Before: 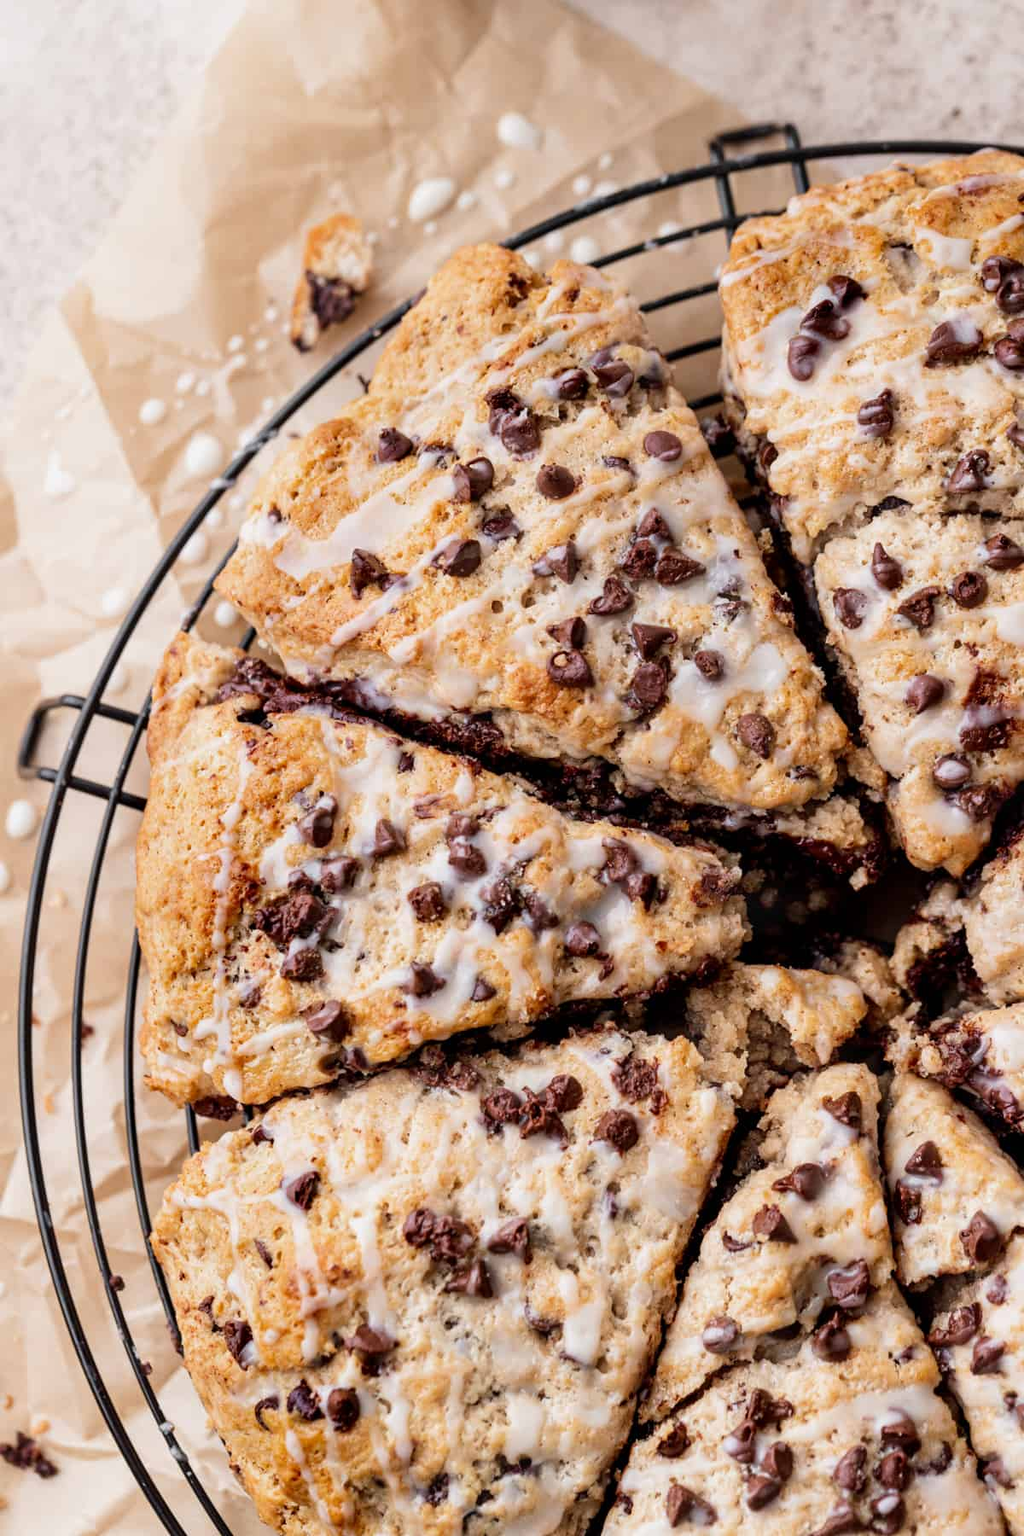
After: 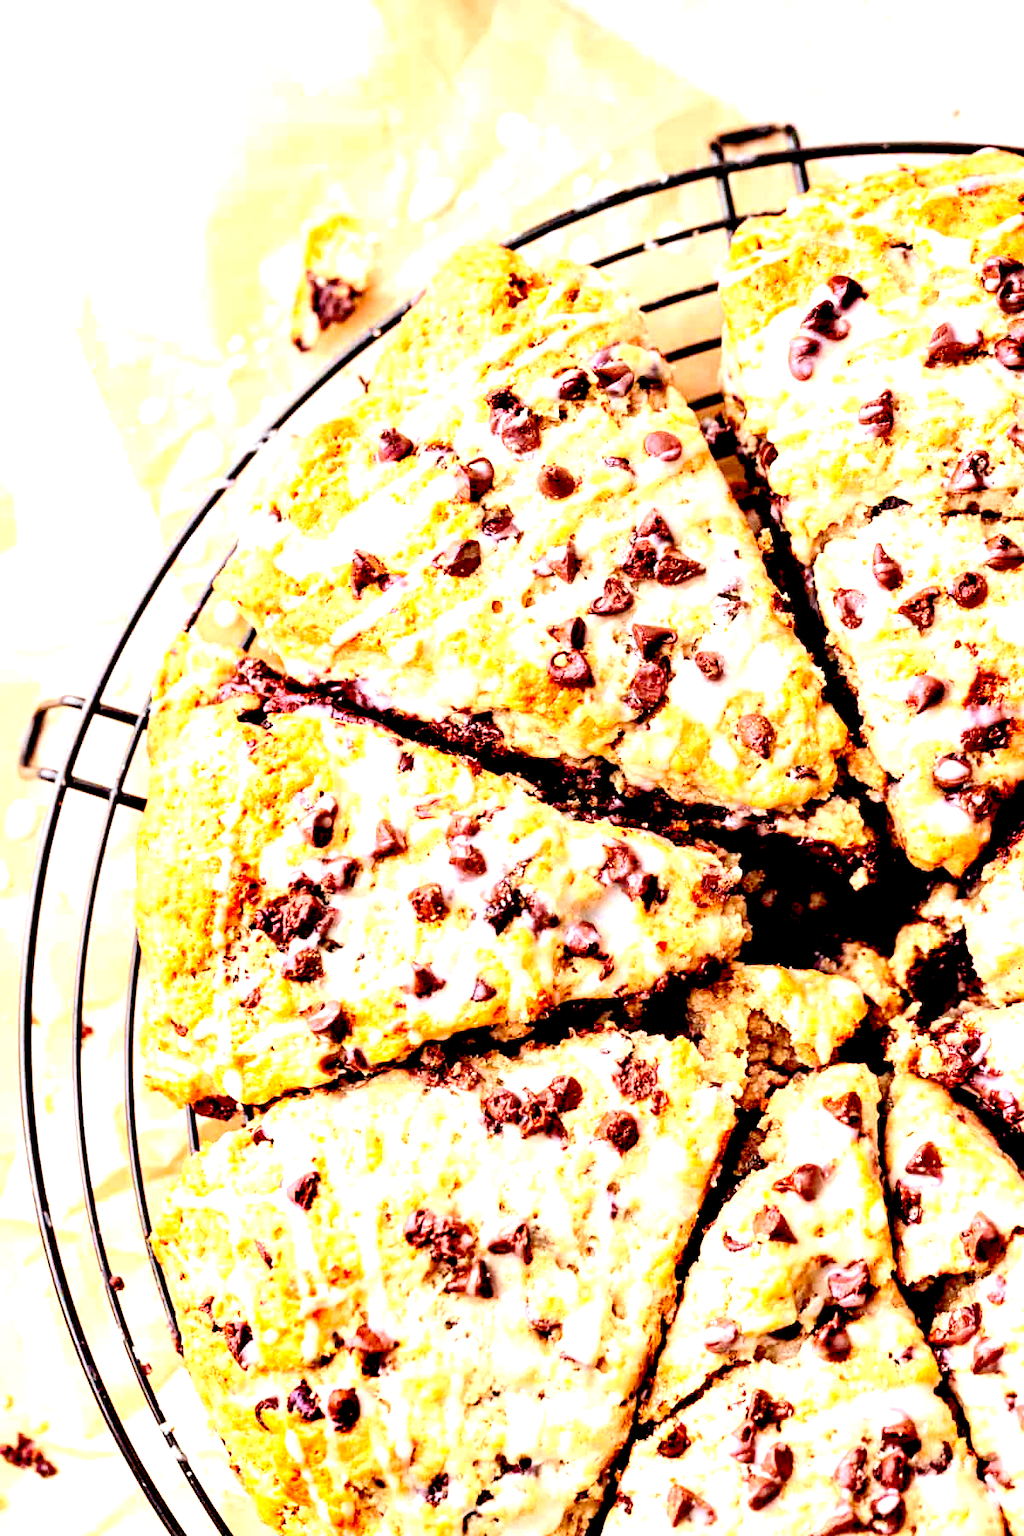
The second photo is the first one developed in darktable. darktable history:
exposure: black level correction 0.016, exposure 1.774 EV, compensate highlight preservation false
rgb levels: mode RGB, independent channels, levels [[0, 0.5, 1], [0, 0.521, 1], [0, 0.536, 1]]
contrast brightness saturation: contrast 0.2, brightness 0.16, saturation 0.22
